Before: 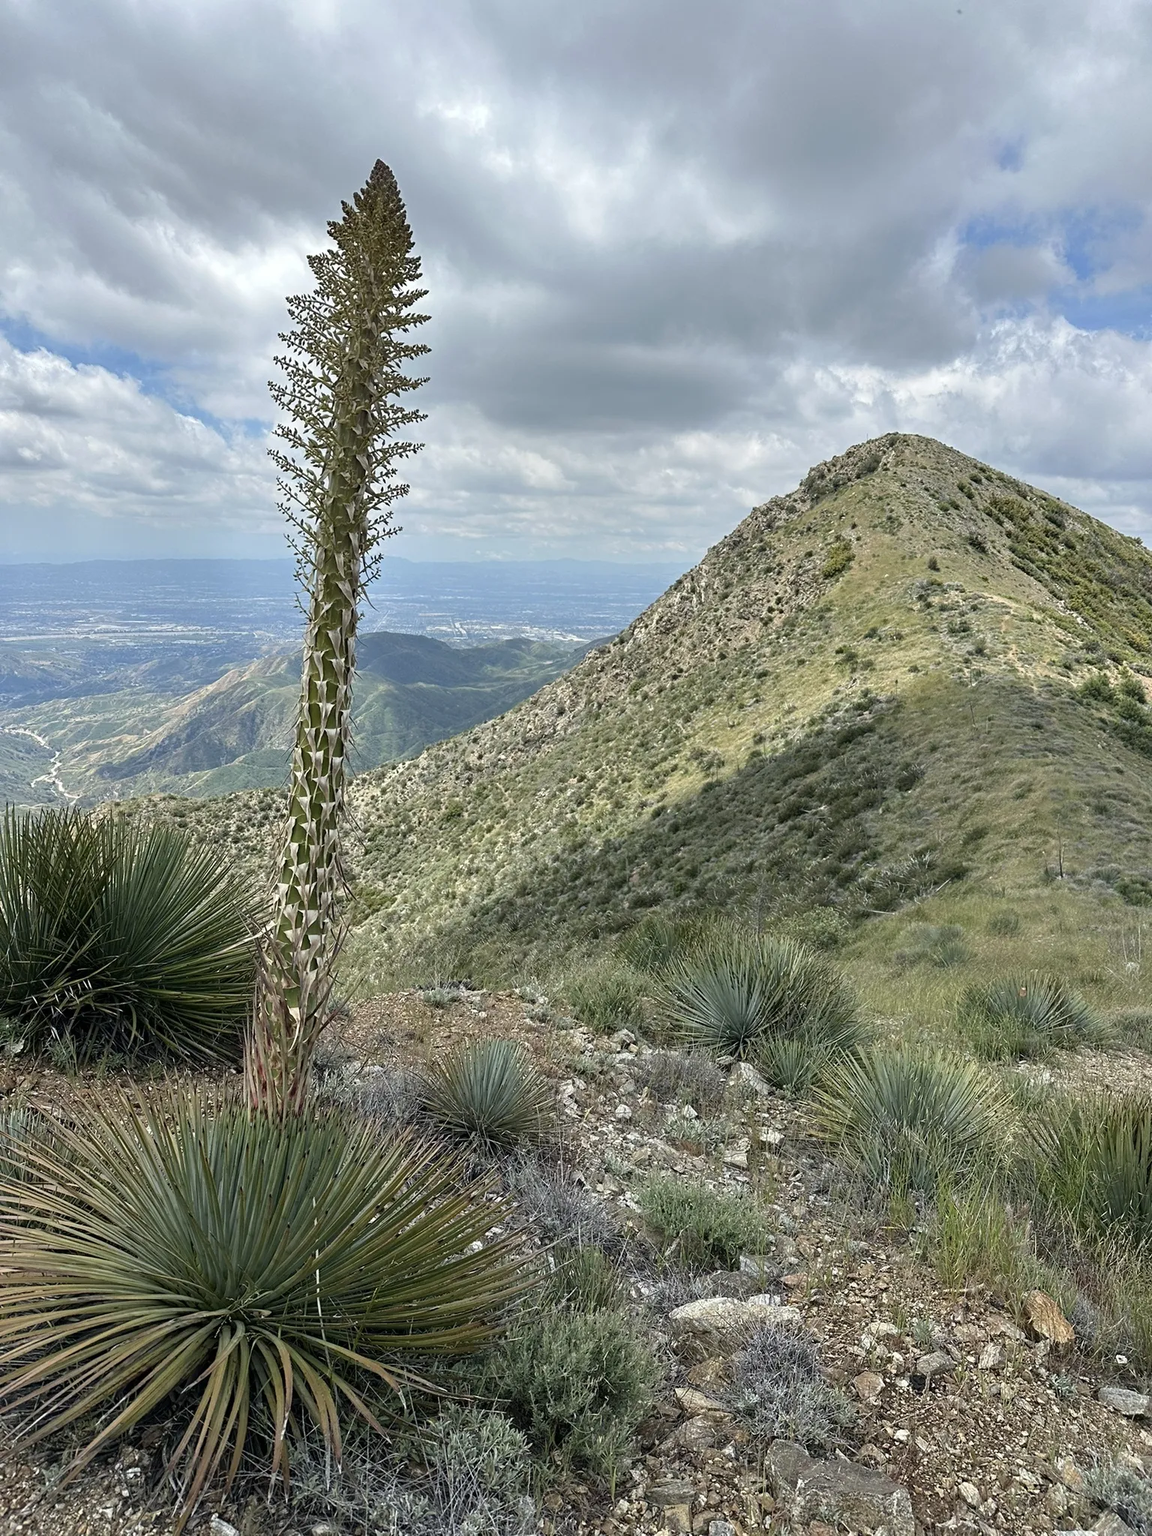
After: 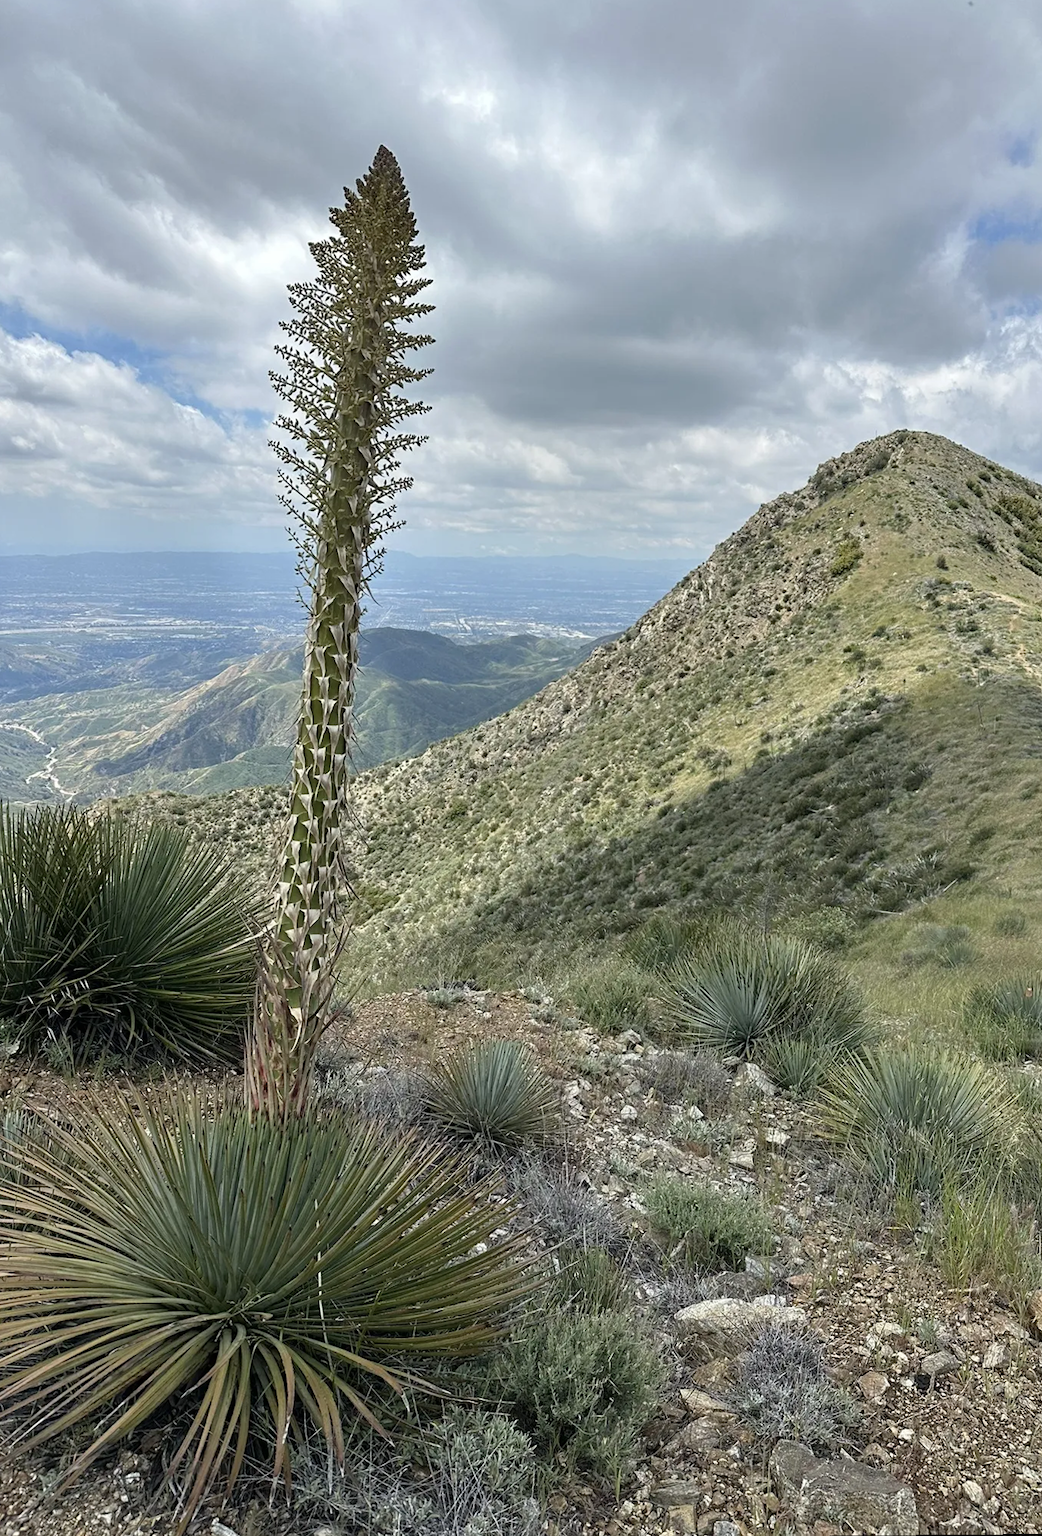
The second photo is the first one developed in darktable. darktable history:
crop: right 9.509%, bottom 0.031%
rotate and perspective: rotation 0.174°, lens shift (vertical) 0.013, lens shift (horizontal) 0.019, shear 0.001, automatic cropping original format, crop left 0.007, crop right 0.991, crop top 0.016, crop bottom 0.997
